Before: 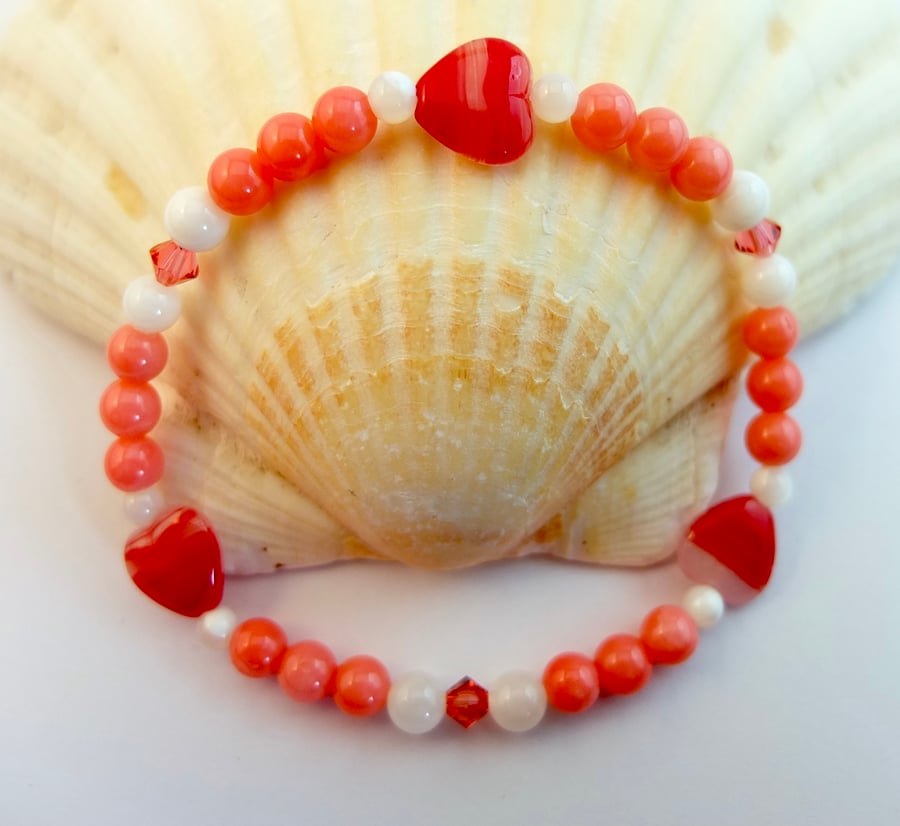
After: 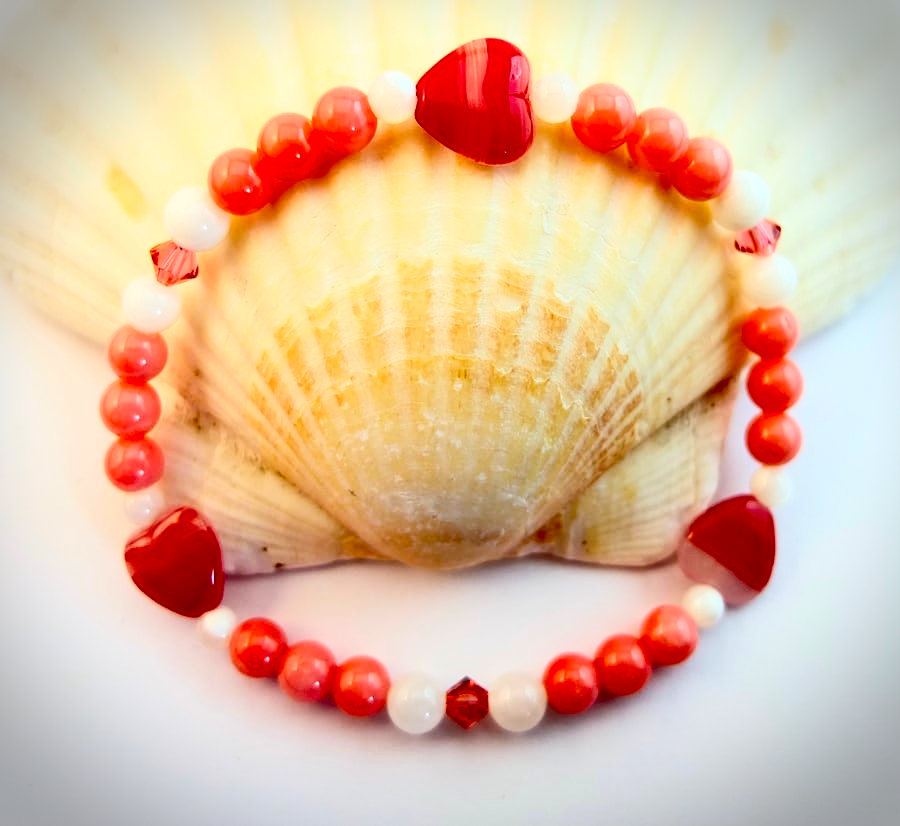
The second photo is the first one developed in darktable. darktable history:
contrast brightness saturation: contrast 0.397, brightness 0.051, saturation 0.261
vignetting: fall-off start 86.73%, brightness -0.575, automatic ratio true, dithering 16-bit output
